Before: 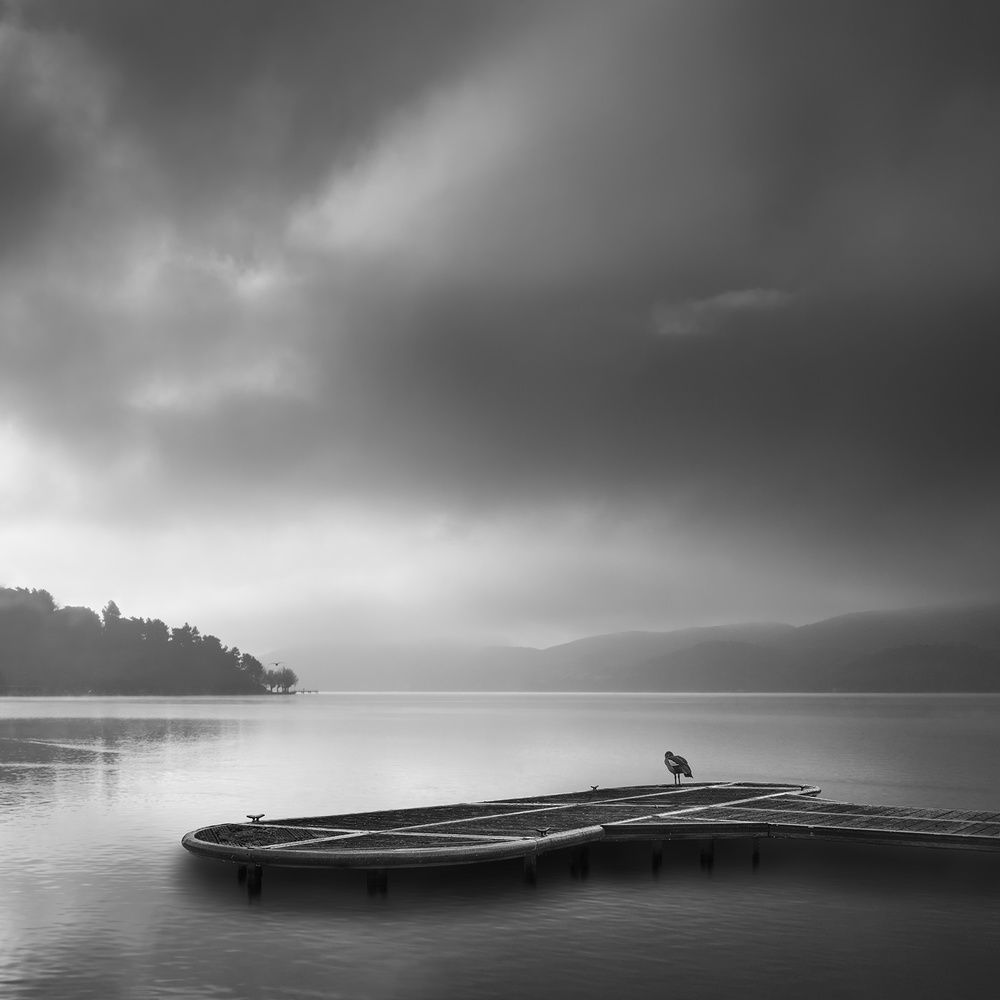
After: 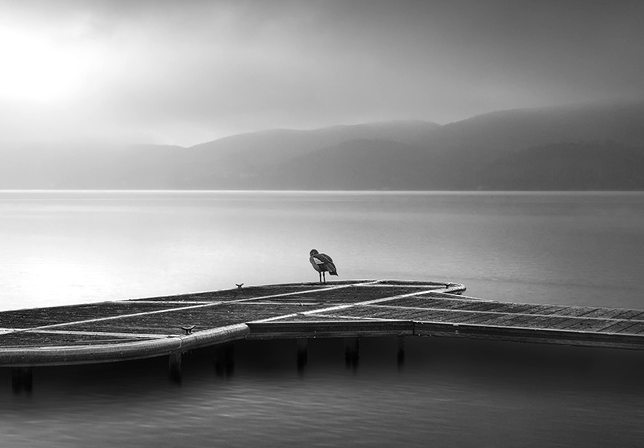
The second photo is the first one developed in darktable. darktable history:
exposure: black level correction 0, exposure 0.5 EV, compensate exposure bias true, compensate highlight preservation false
crop and rotate: left 35.509%, top 50.238%, bottom 4.934%
